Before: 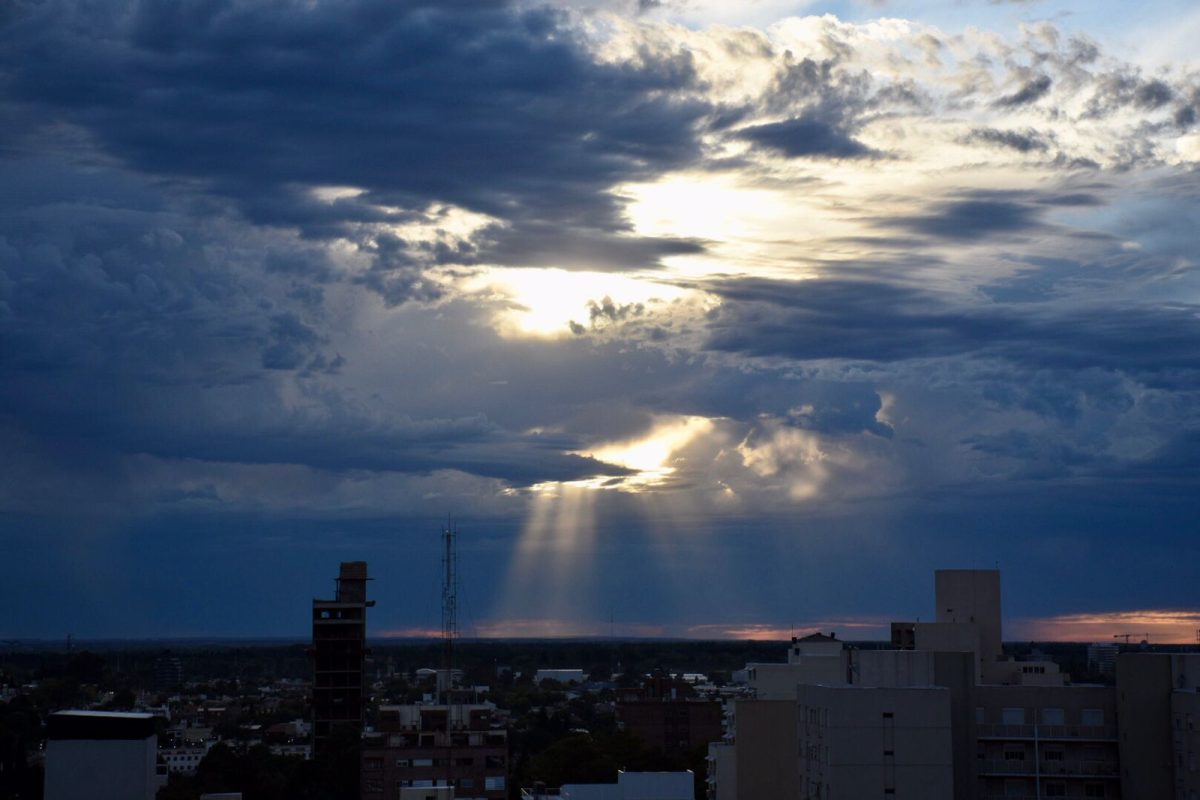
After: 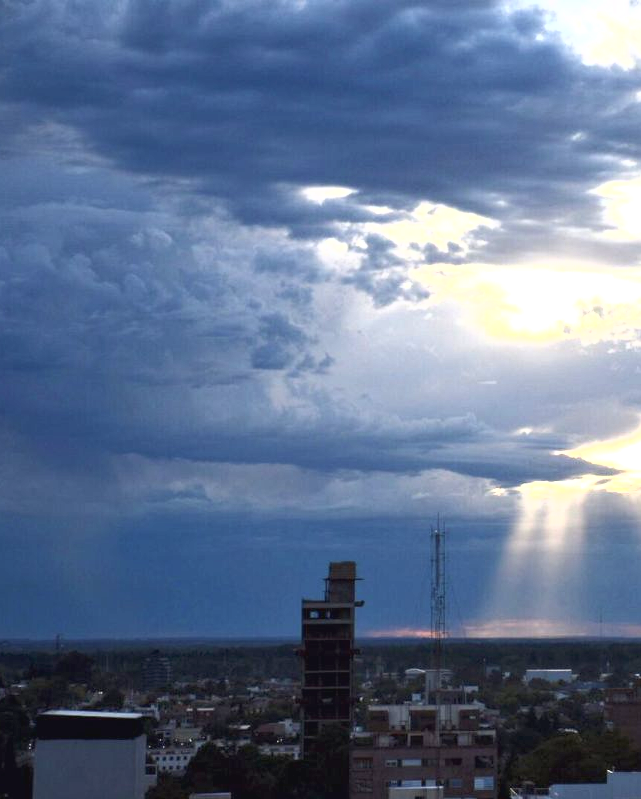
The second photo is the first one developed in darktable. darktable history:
tone equalizer: -8 EV 0.256 EV, -7 EV 0.445 EV, -6 EV 0.43 EV, -5 EV 0.259 EV, -3 EV -0.242 EV, -2 EV -0.444 EV, -1 EV -0.416 EV, +0 EV -0.261 EV
crop: left 0.975%, right 45.572%, bottom 0.091%
tone curve: curves: ch0 [(0, 0) (0.003, 0.032) (0.011, 0.036) (0.025, 0.049) (0.044, 0.075) (0.069, 0.112) (0.1, 0.151) (0.136, 0.197) (0.177, 0.241) (0.224, 0.295) (0.277, 0.355) (0.335, 0.429) (0.399, 0.512) (0.468, 0.607) (0.543, 0.702) (0.623, 0.796) (0.709, 0.903) (0.801, 0.987) (0.898, 0.997) (1, 1)], color space Lab, independent channels, preserve colors none
exposure: black level correction 0, exposure 1.2 EV, compensate exposure bias true, compensate highlight preservation false
